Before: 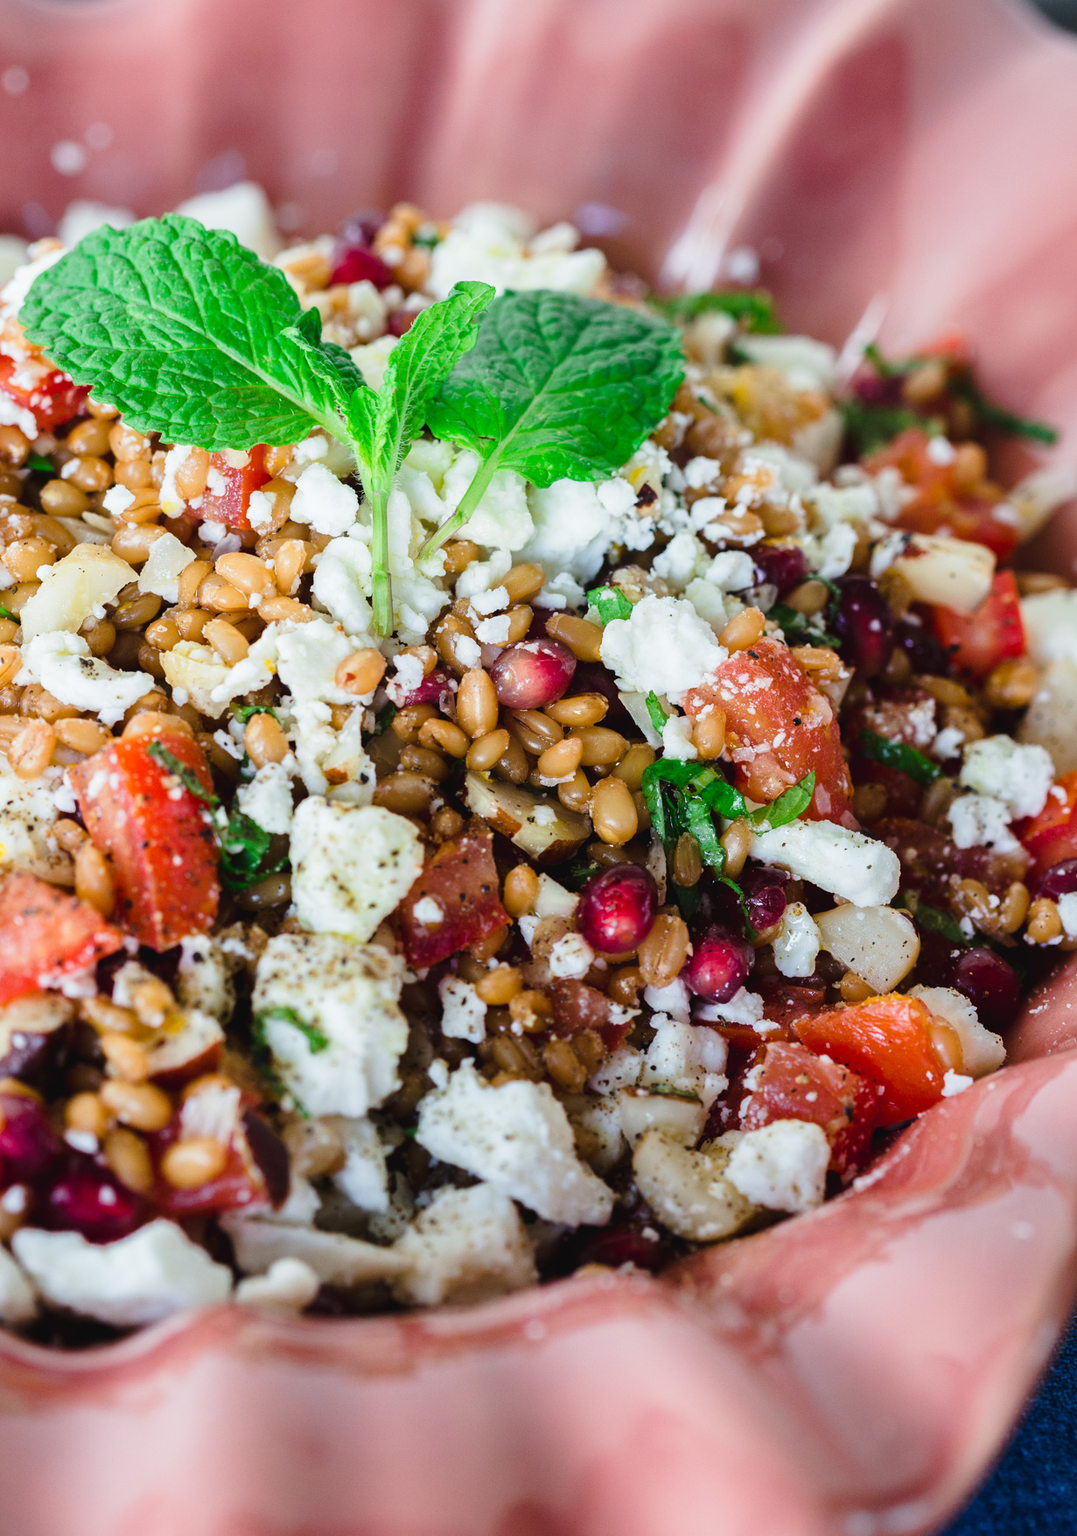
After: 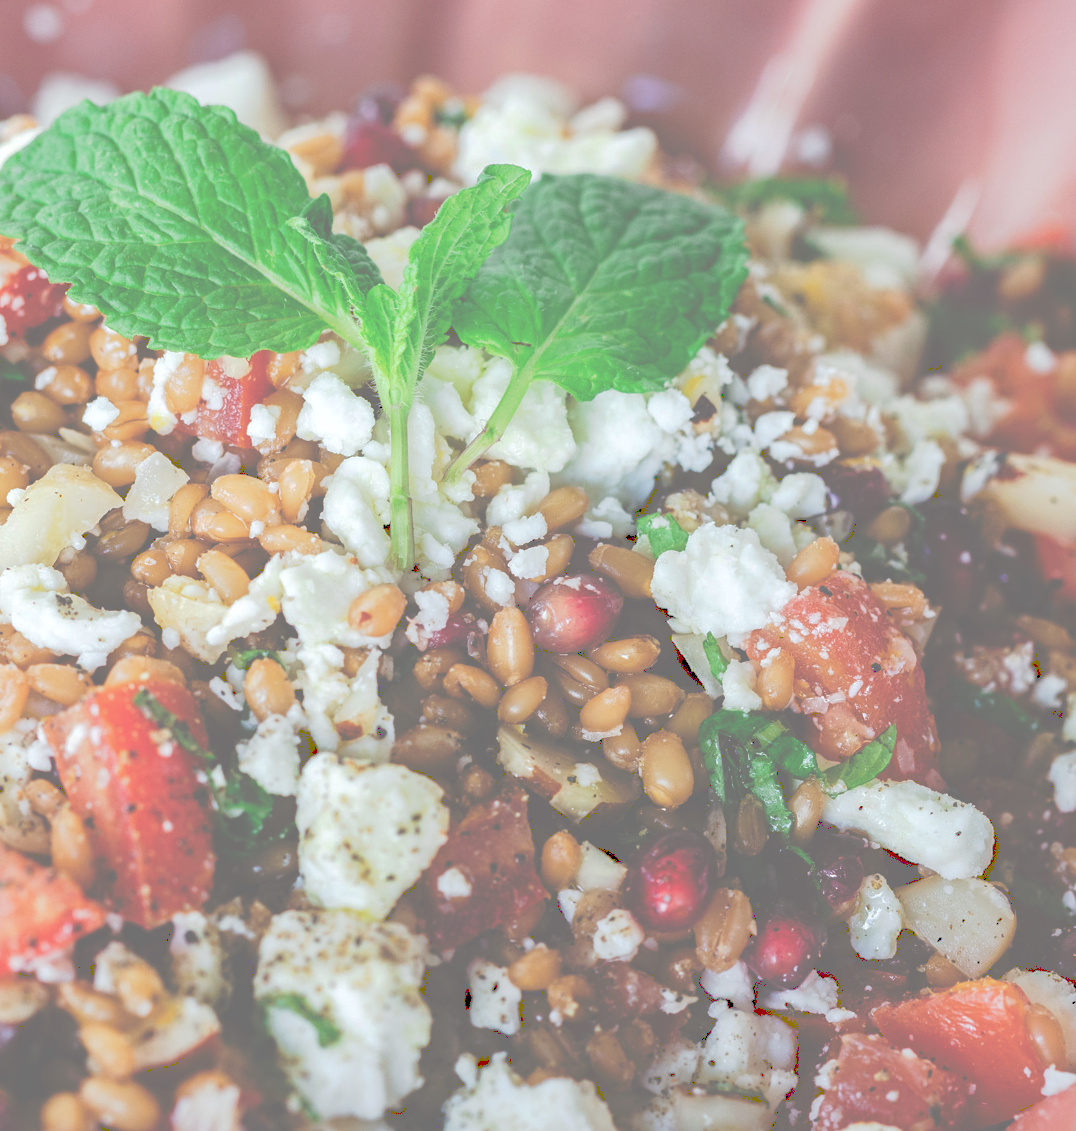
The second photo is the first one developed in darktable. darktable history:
crop: left 2.919%, top 8.974%, right 9.634%, bottom 26.535%
tone curve: curves: ch0 [(0, 0) (0.003, 0.453) (0.011, 0.457) (0.025, 0.457) (0.044, 0.463) (0.069, 0.464) (0.1, 0.471) (0.136, 0.475) (0.177, 0.481) (0.224, 0.486) (0.277, 0.496) (0.335, 0.515) (0.399, 0.544) (0.468, 0.577) (0.543, 0.621) (0.623, 0.67) (0.709, 0.73) (0.801, 0.788) (0.898, 0.848) (1, 1)], preserve colors none
haze removal: compatibility mode true, adaptive false
levels: levels [0.016, 0.484, 0.953]
